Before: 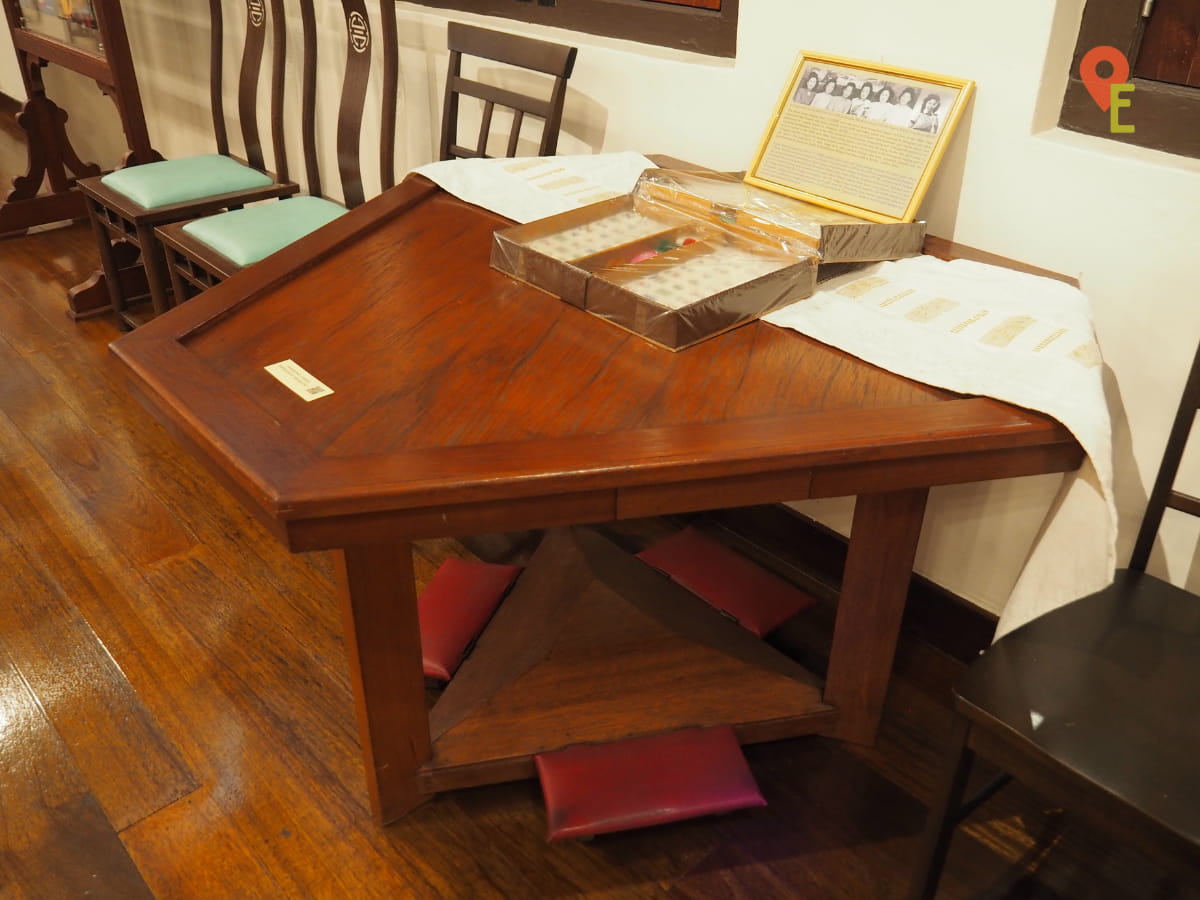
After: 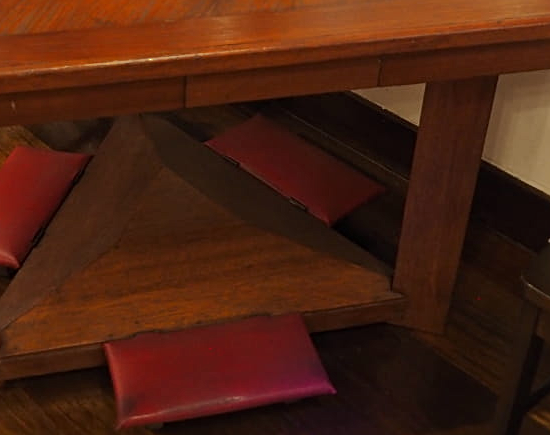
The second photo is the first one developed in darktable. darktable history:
crop: left 35.976%, top 45.819%, right 18.162%, bottom 5.807%
shadows and highlights: shadows -19.91, highlights -73.15
sharpen: radius 2.167, amount 0.381, threshold 0
